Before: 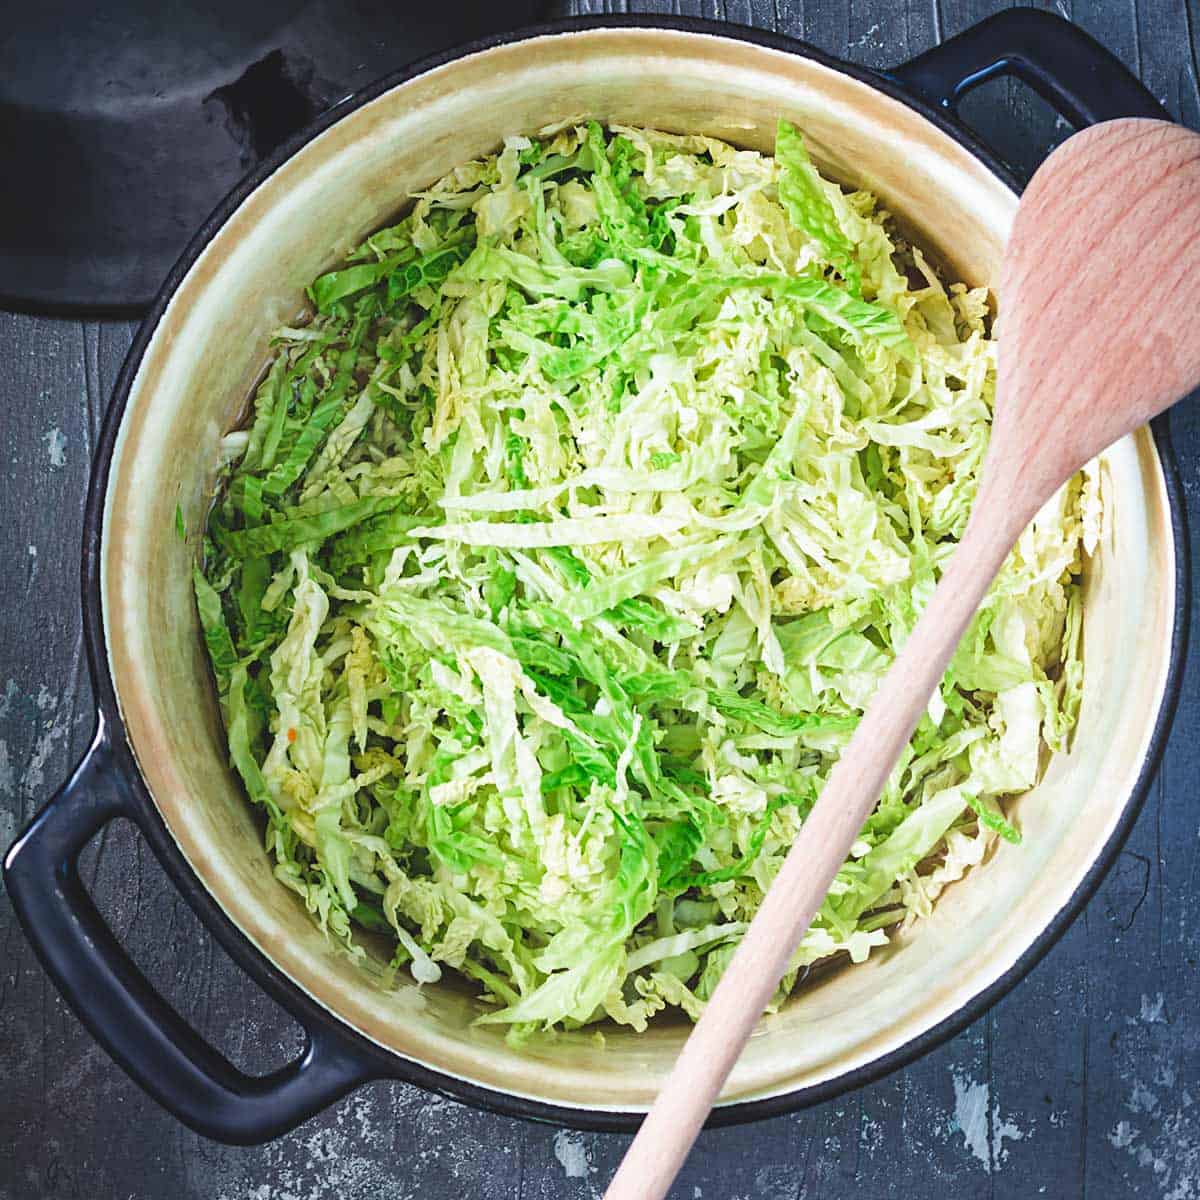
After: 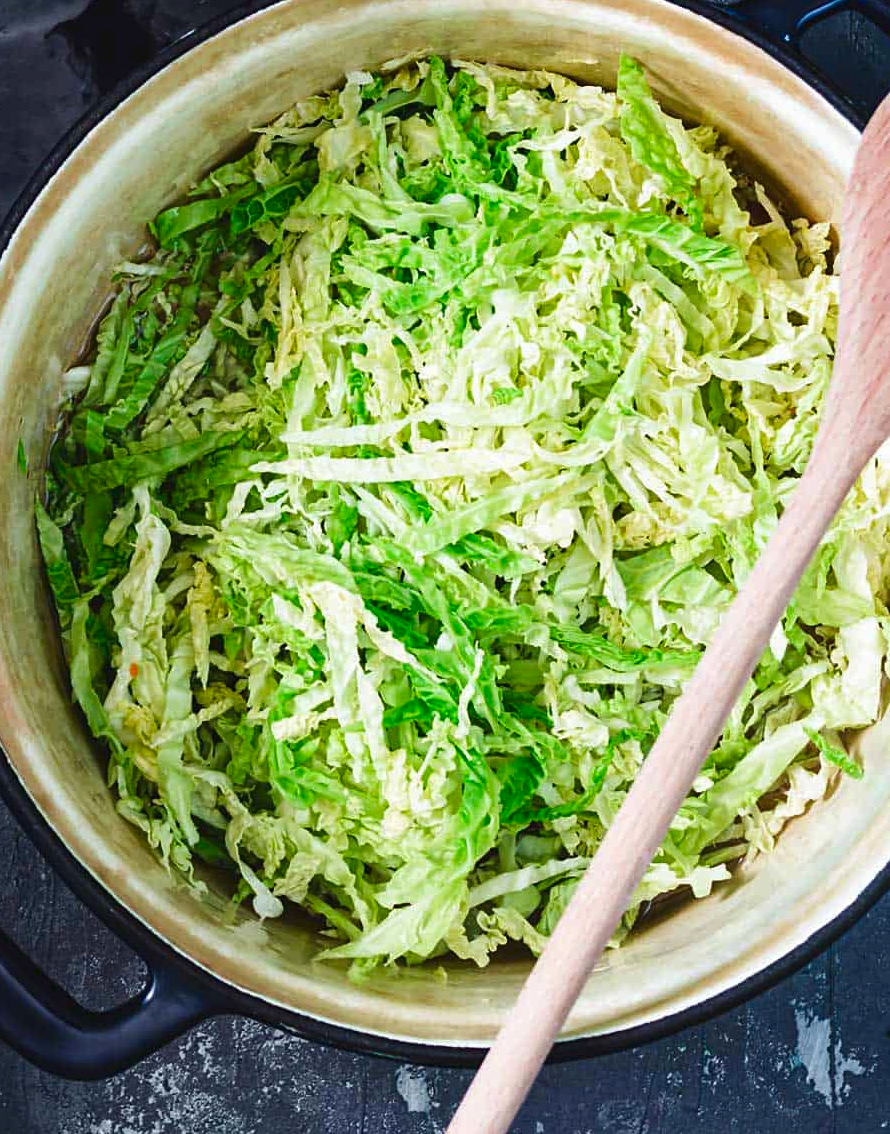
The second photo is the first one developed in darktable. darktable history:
contrast brightness saturation: contrast 0.068, brightness -0.149, saturation 0.109
crop and rotate: left 13.21%, top 5.425%, right 12.589%
